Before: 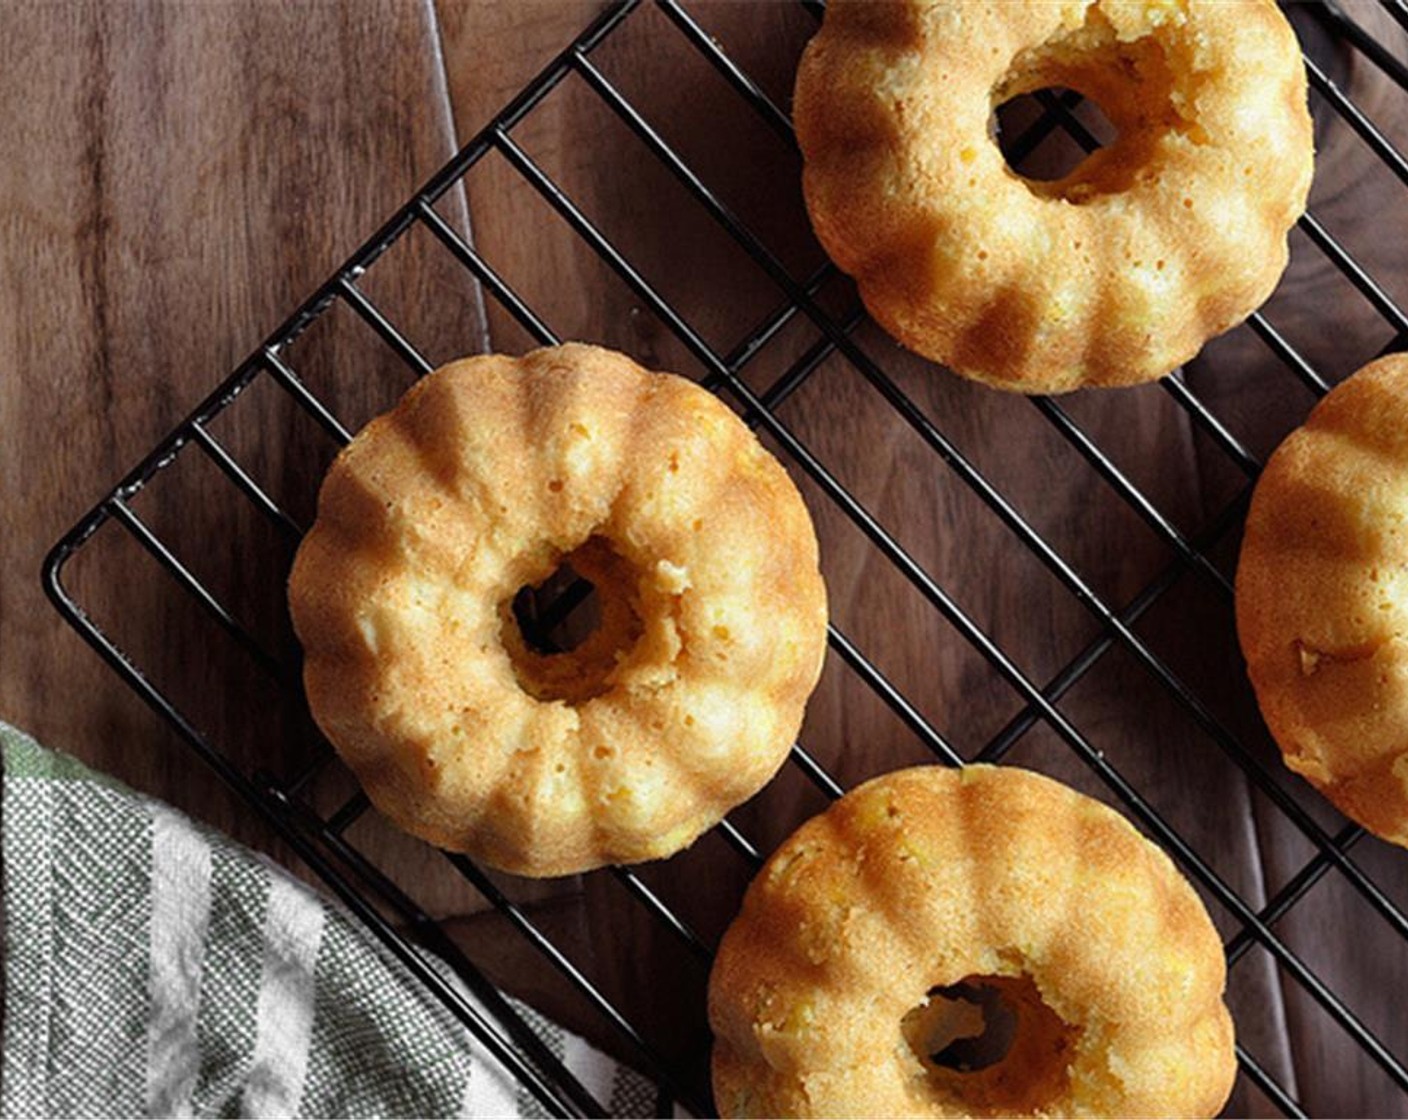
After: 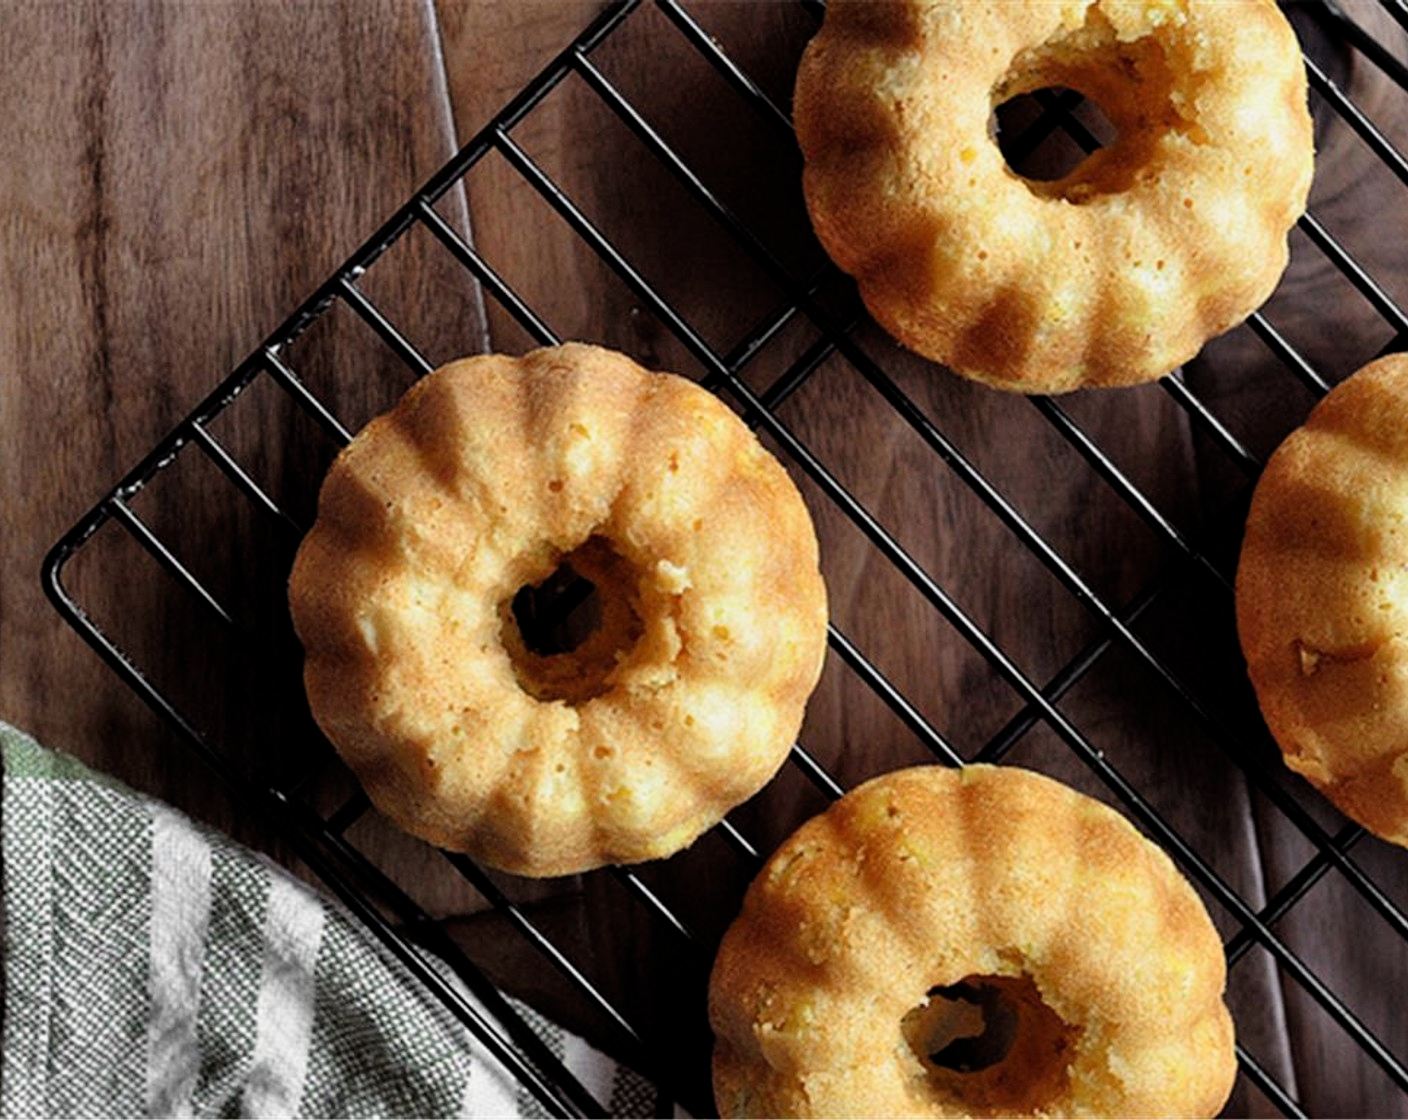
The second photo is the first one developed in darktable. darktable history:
filmic rgb: black relative exposure -11.98 EV, white relative exposure 2.82 EV, target black luminance 0%, hardness 8.07, latitude 70.68%, contrast 1.137, highlights saturation mix 11.42%, shadows ↔ highlights balance -0.39%
